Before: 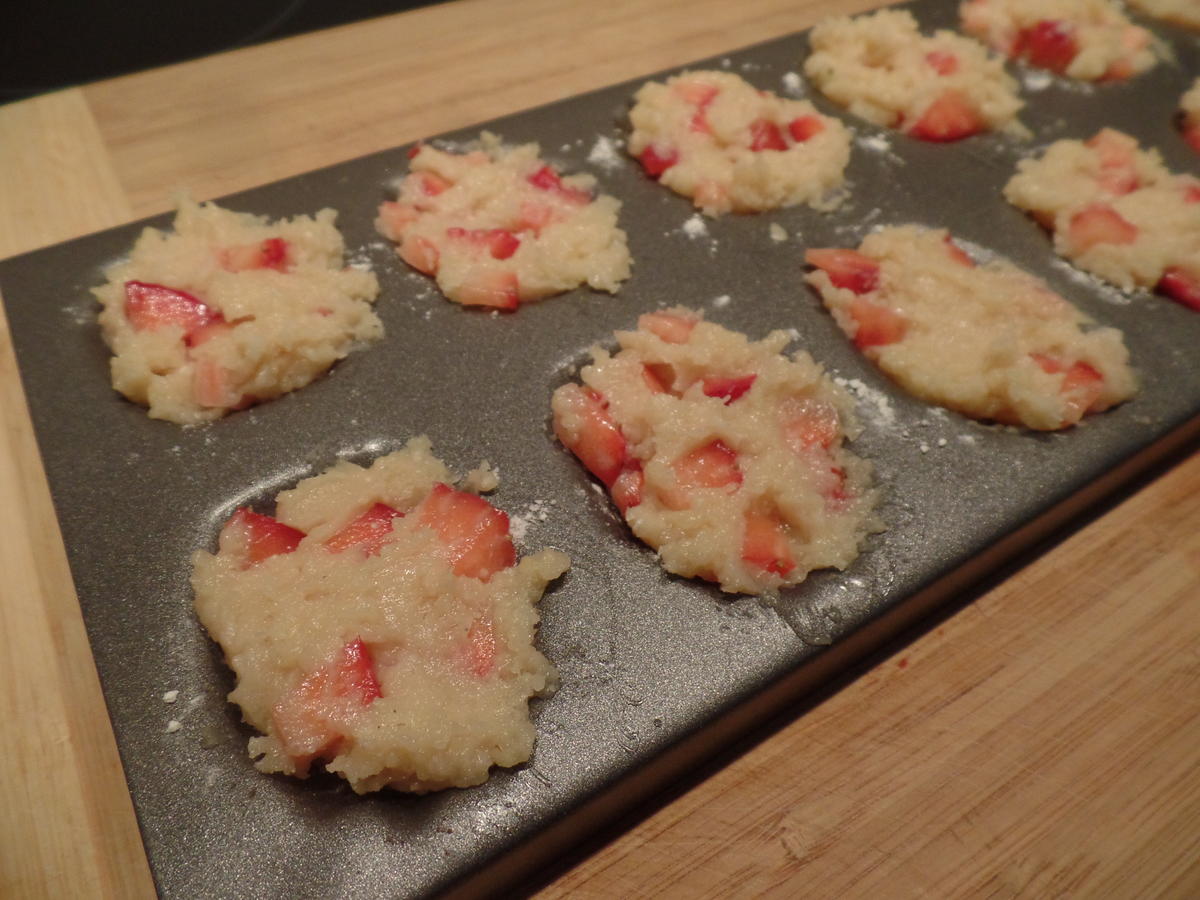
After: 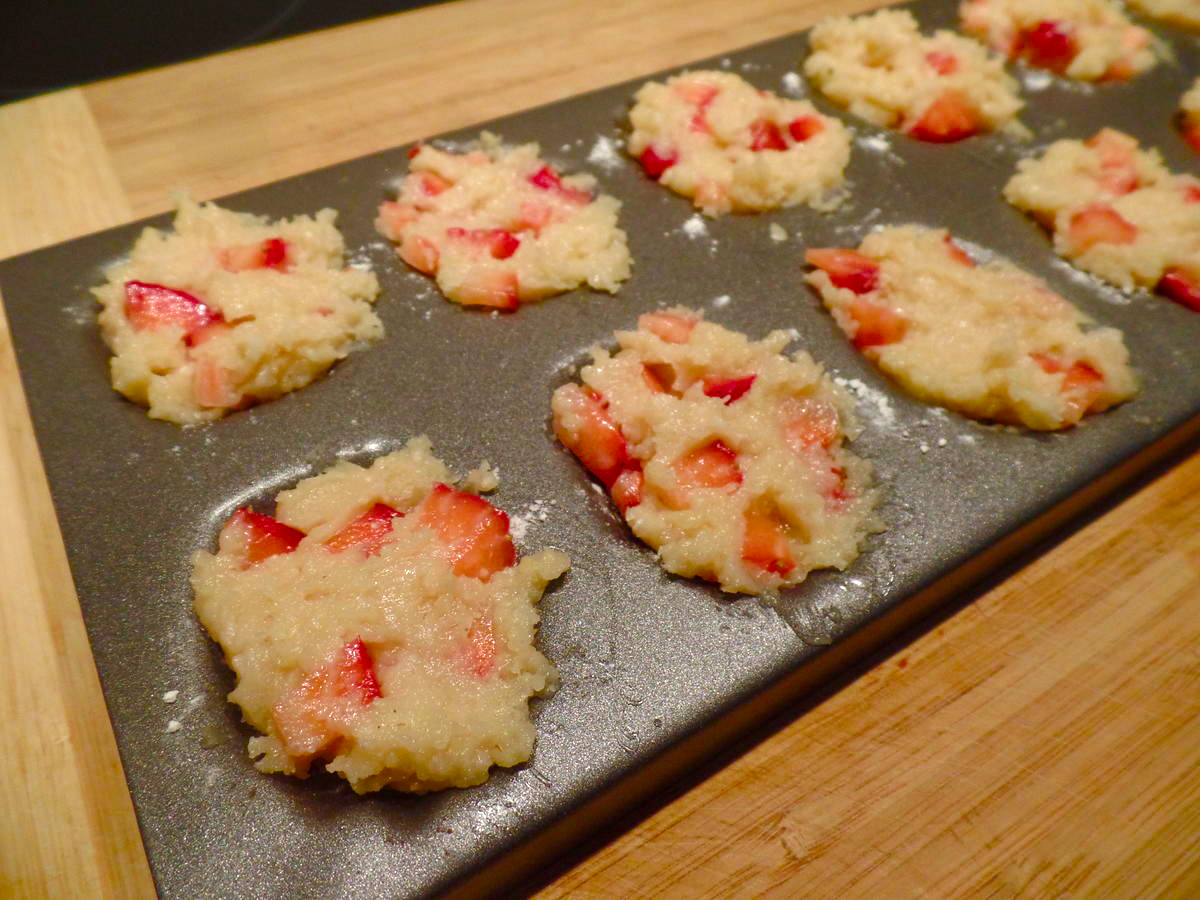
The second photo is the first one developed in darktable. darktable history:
white balance: red 0.967, blue 1.049
color balance rgb: linear chroma grading › shadows -2.2%, linear chroma grading › highlights -15%, linear chroma grading › global chroma -10%, linear chroma grading › mid-tones -10%, perceptual saturation grading › global saturation 45%, perceptual saturation grading › highlights -50%, perceptual saturation grading › shadows 30%, perceptual brilliance grading › global brilliance 18%, global vibrance 45%
